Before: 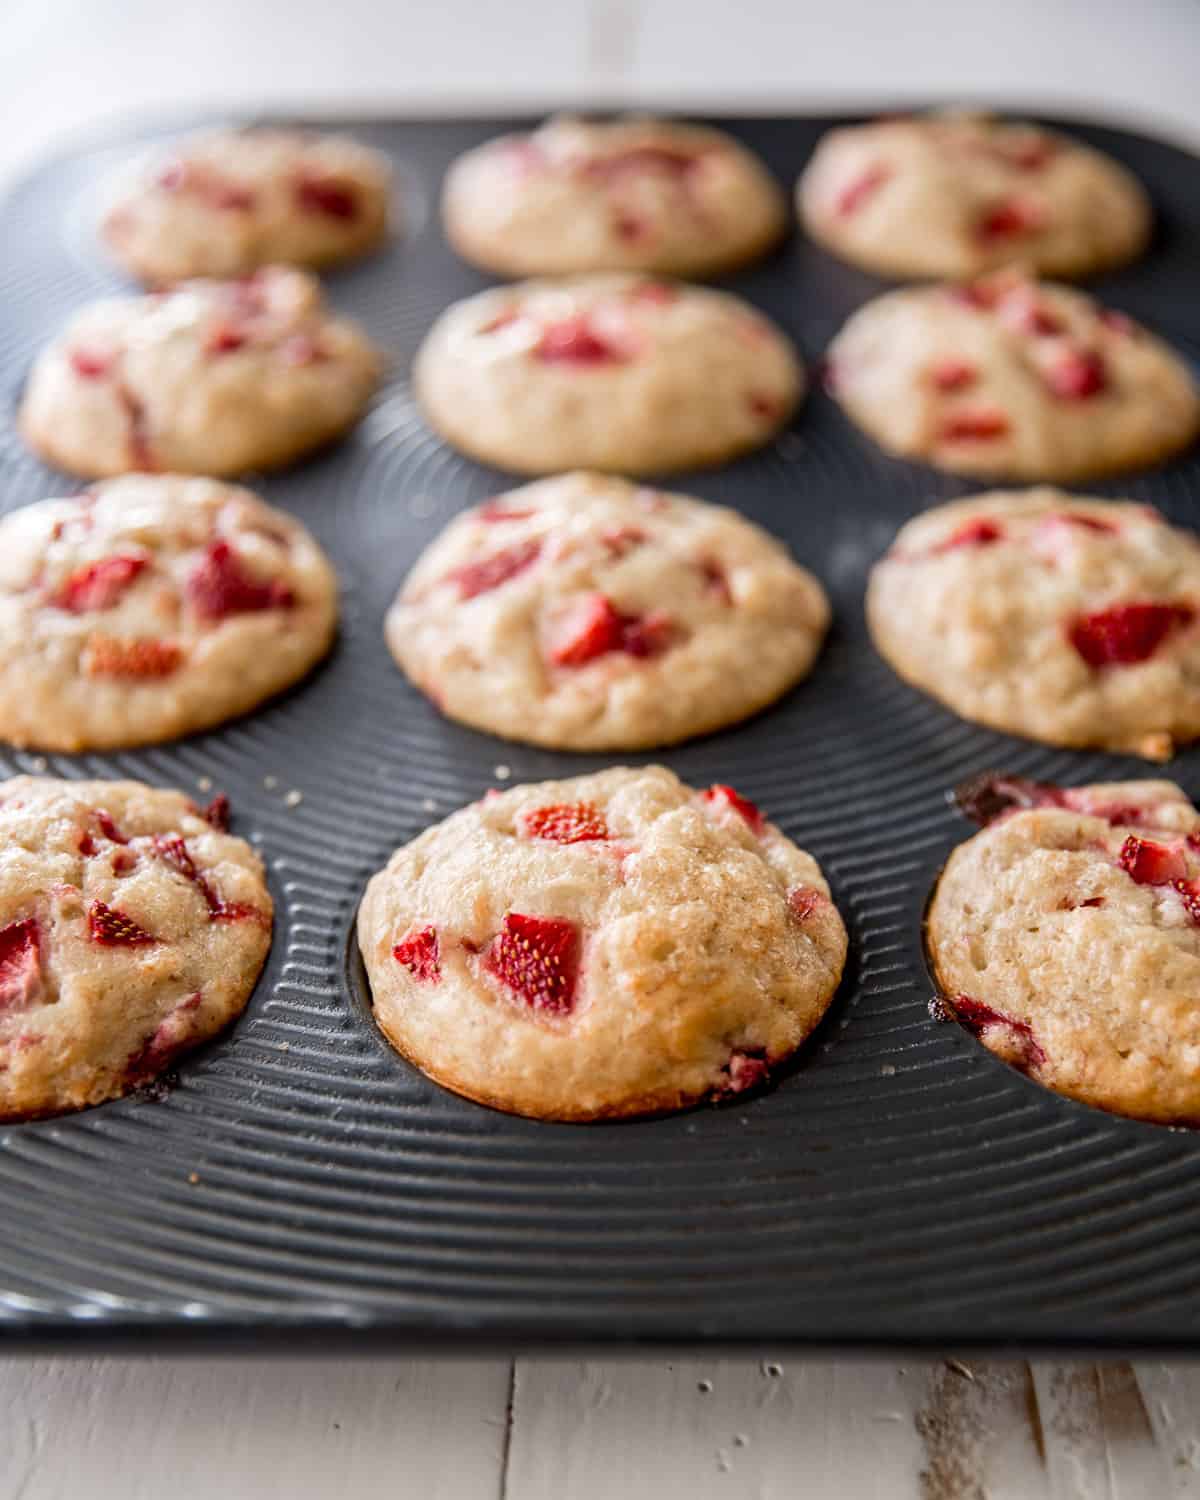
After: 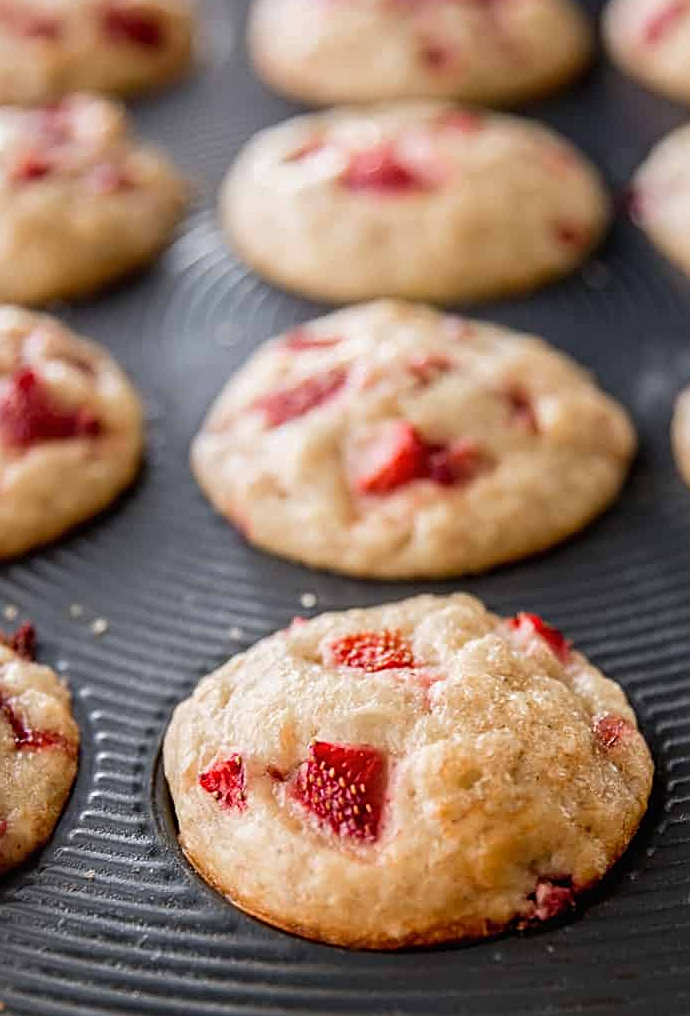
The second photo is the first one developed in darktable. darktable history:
local contrast: mode bilateral grid, contrast 100, coarseness 100, detail 89%, midtone range 0.2
crop: left 16.218%, top 11.507%, right 26.234%, bottom 20.701%
sharpen: on, module defaults
